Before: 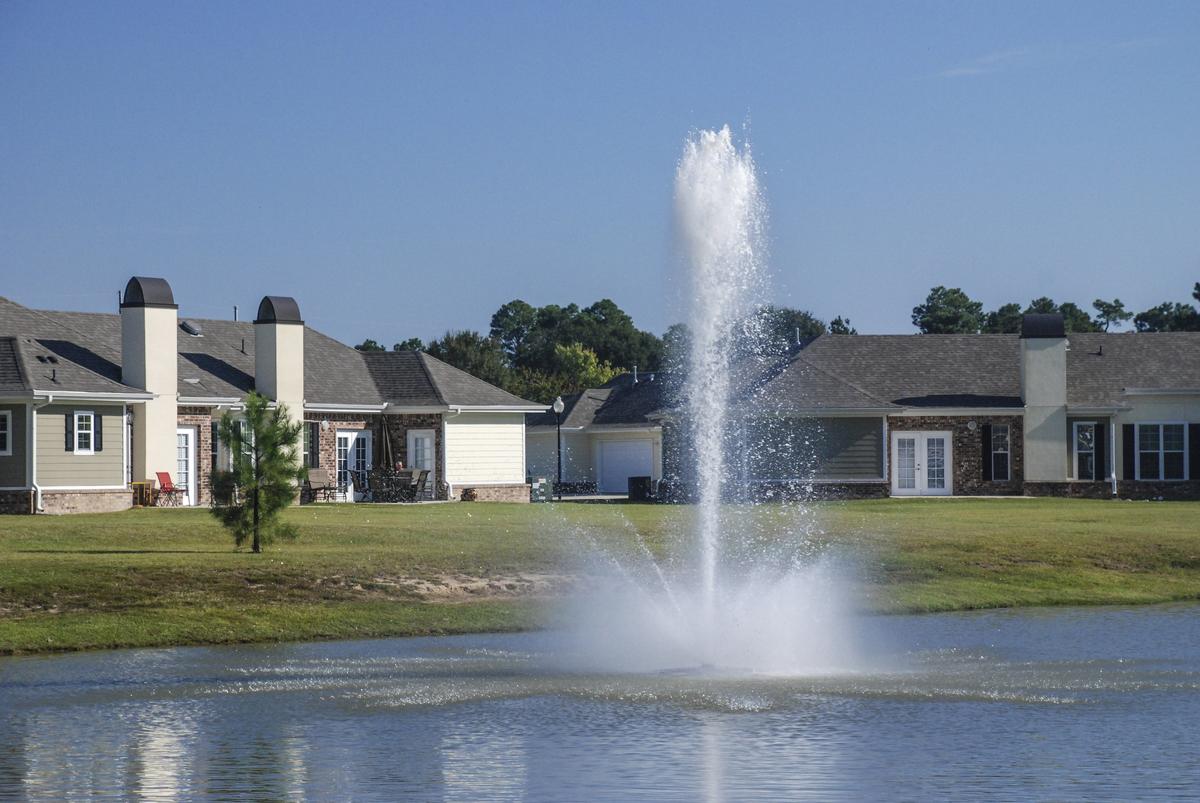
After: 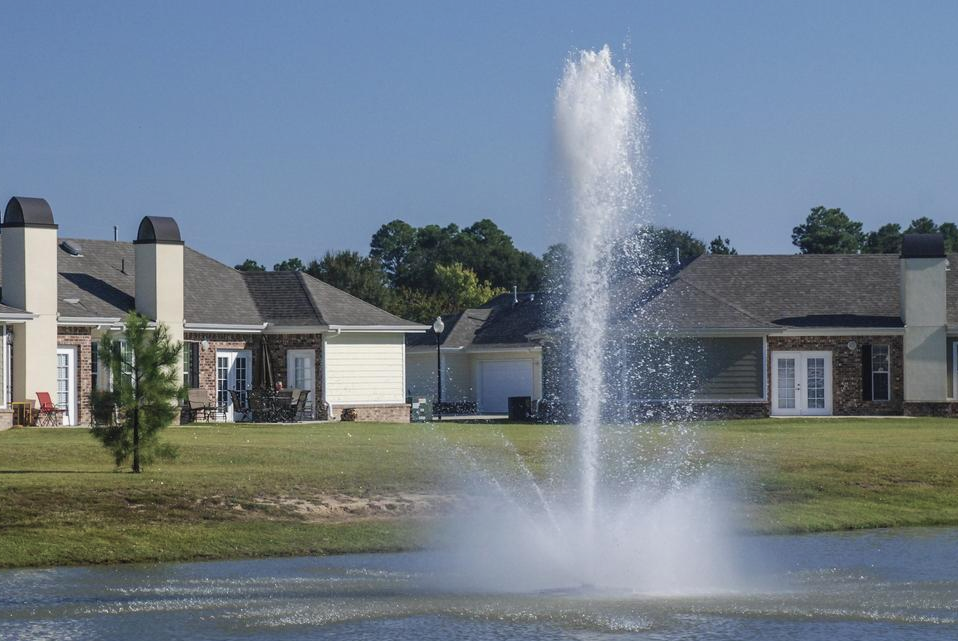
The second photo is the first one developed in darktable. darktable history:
shadows and highlights: shadows 25, white point adjustment -3, highlights -30
color balance: input saturation 80.07%
crop and rotate: left 10.071%, top 10.071%, right 10.02%, bottom 10.02%
velvia: on, module defaults
